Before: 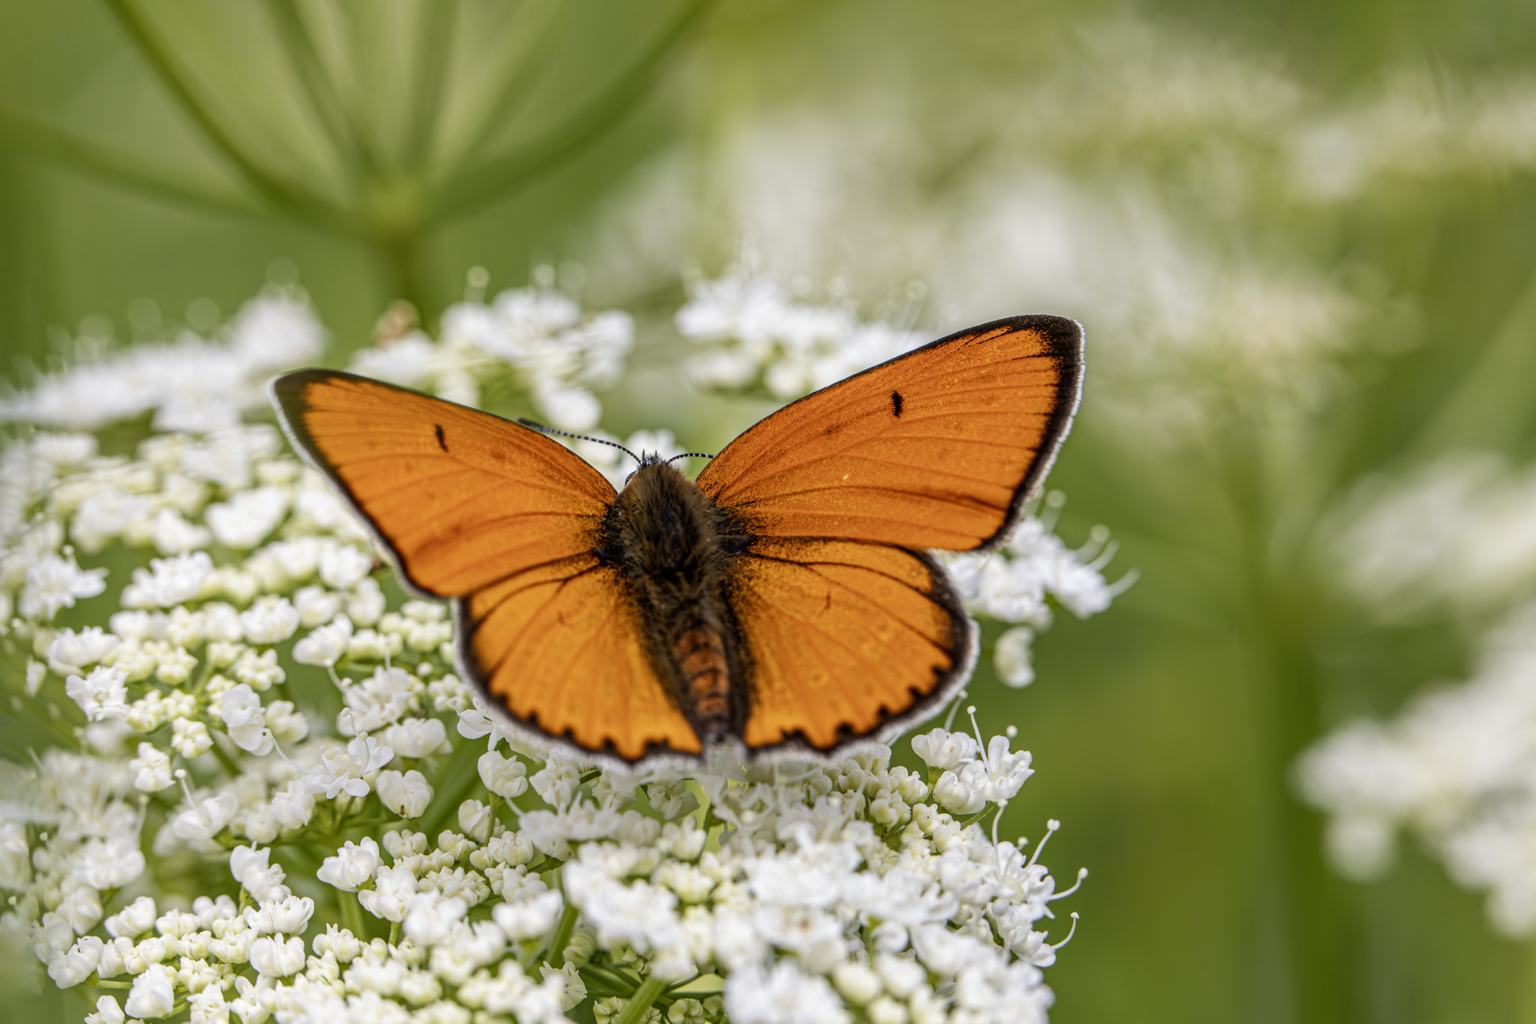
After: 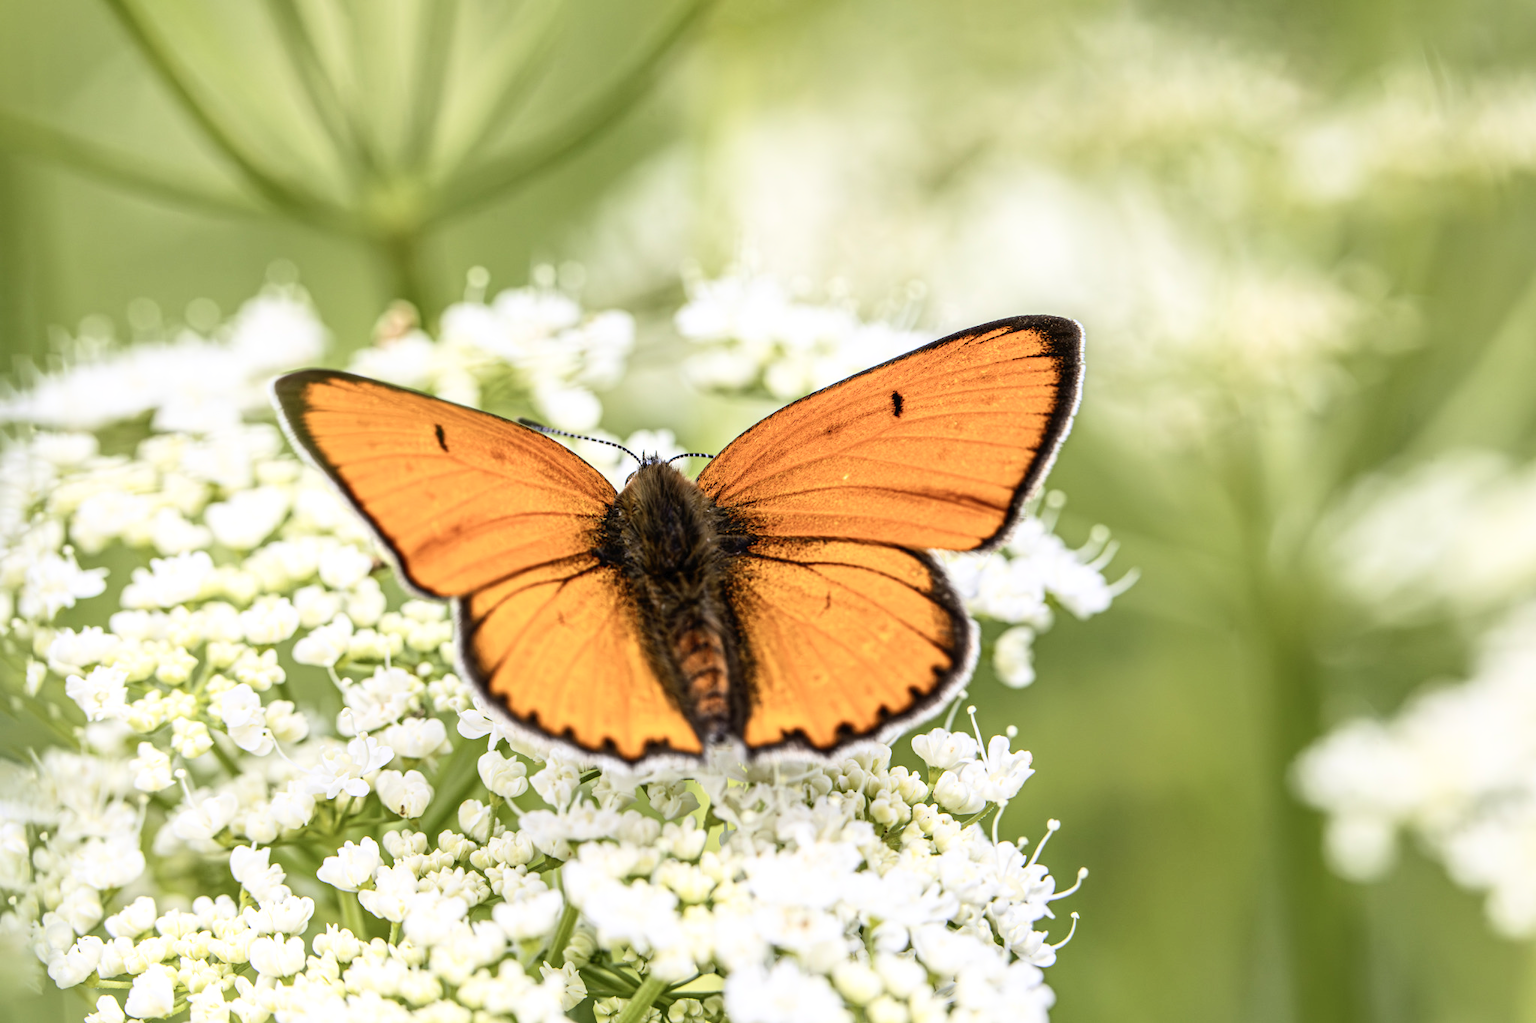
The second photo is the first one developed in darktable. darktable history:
tone curve: curves: ch0 [(0, 0) (0.003, 0.011) (0.011, 0.02) (0.025, 0.032) (0.044, 0.046) (0.069, 0.071) (0.1, 0.107) (0.136, 0.144) (0.177, 0.189) (0.224, 0.244) (0.277, 0.309) (0.335, 0.398) (0.399, 0.477) (0.468, 0.583) (0.543, 0.675) (0.623, 0.772) (0.709, 0.855) (0.801, 0.926) (0.898, 0.979) (1, 1)], color space Lab, independent channels, preserve colors none
exposure: exposure 0.293 EV, compensate highlight preservation false
